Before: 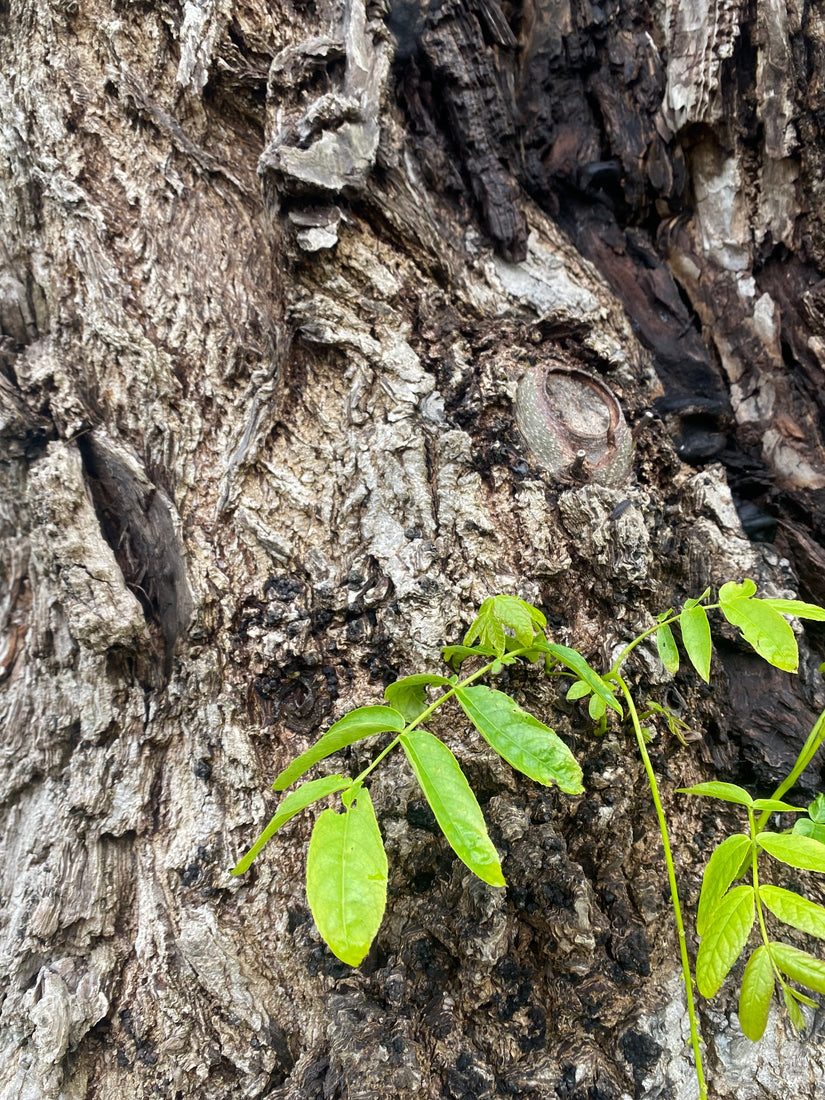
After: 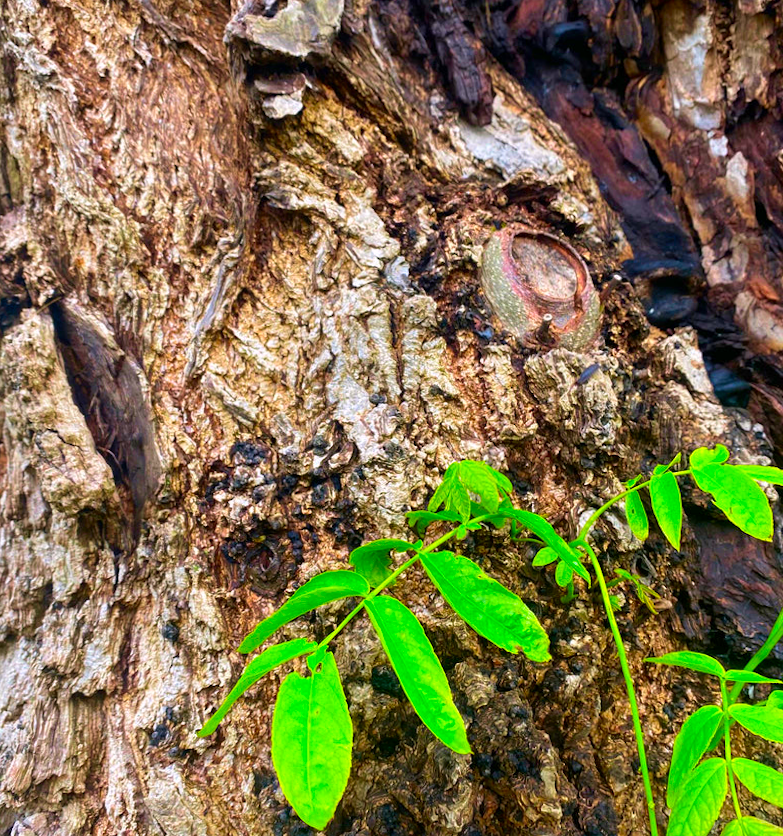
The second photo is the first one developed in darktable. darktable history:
crop and rotate: left 2.991%, top 13.302%, right 1.981%, bottom 12.636%
velvia: on, module defaults
rotate and perspective: lens shift (horizontal) -0.055, automatic cropping off
color correction: highlights a* 1.59, highlights b* -1.7, saturation 2.48
